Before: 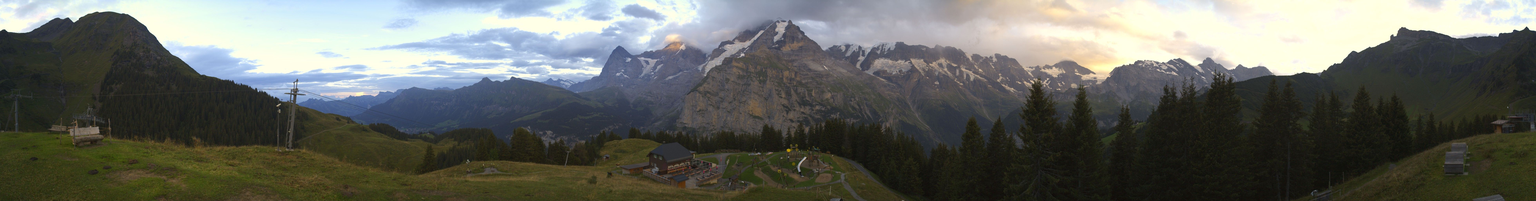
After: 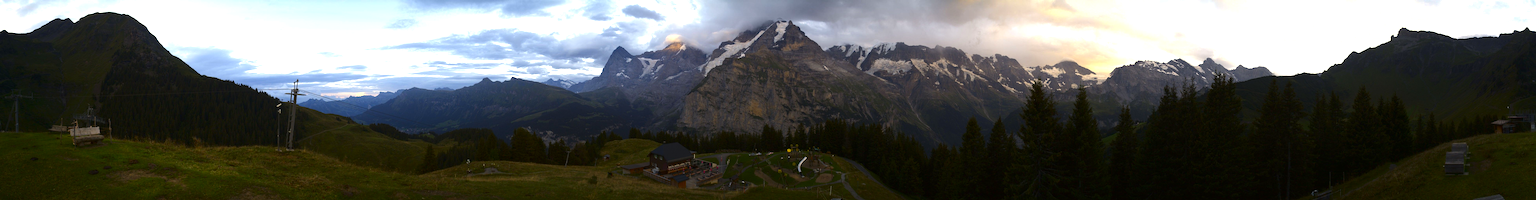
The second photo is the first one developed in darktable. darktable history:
tone equalizer: -8 EV -0.417 EV, -7 EV -0.389 EV, -6 EV -0.333 EV, -5 EV -0.222 EV, -3 EV 0.222 EV, -2 EV 0.333 EV, -1 EV 0.389 EV, +0 EV 0.417 EV, edges refinement/feathering 500, mask exposure compensation -1.57 EV, preserve details no
contrast brightness saturation: contrast 0.07, brightness -0.14, saturation 0.11
